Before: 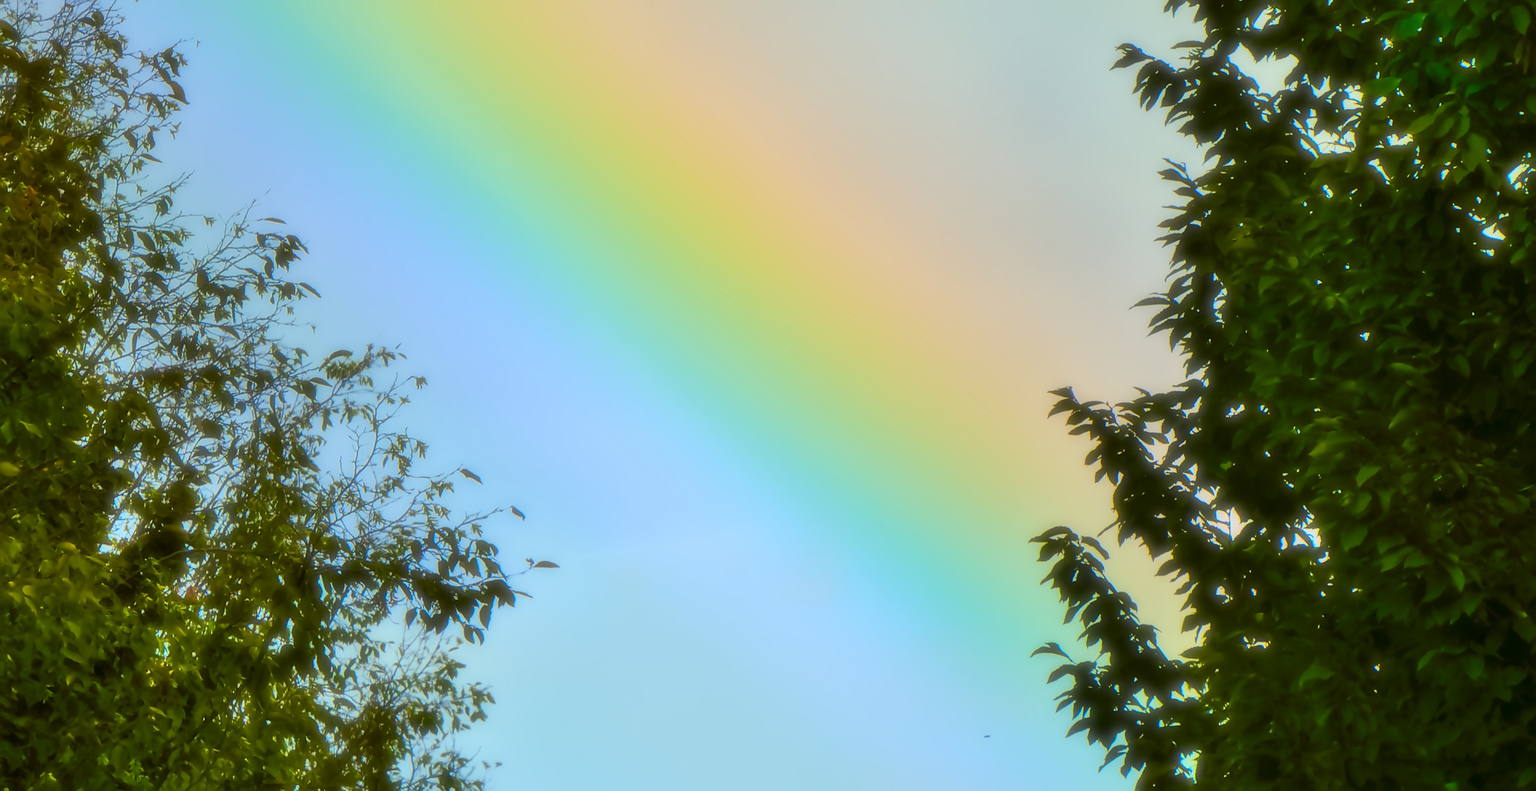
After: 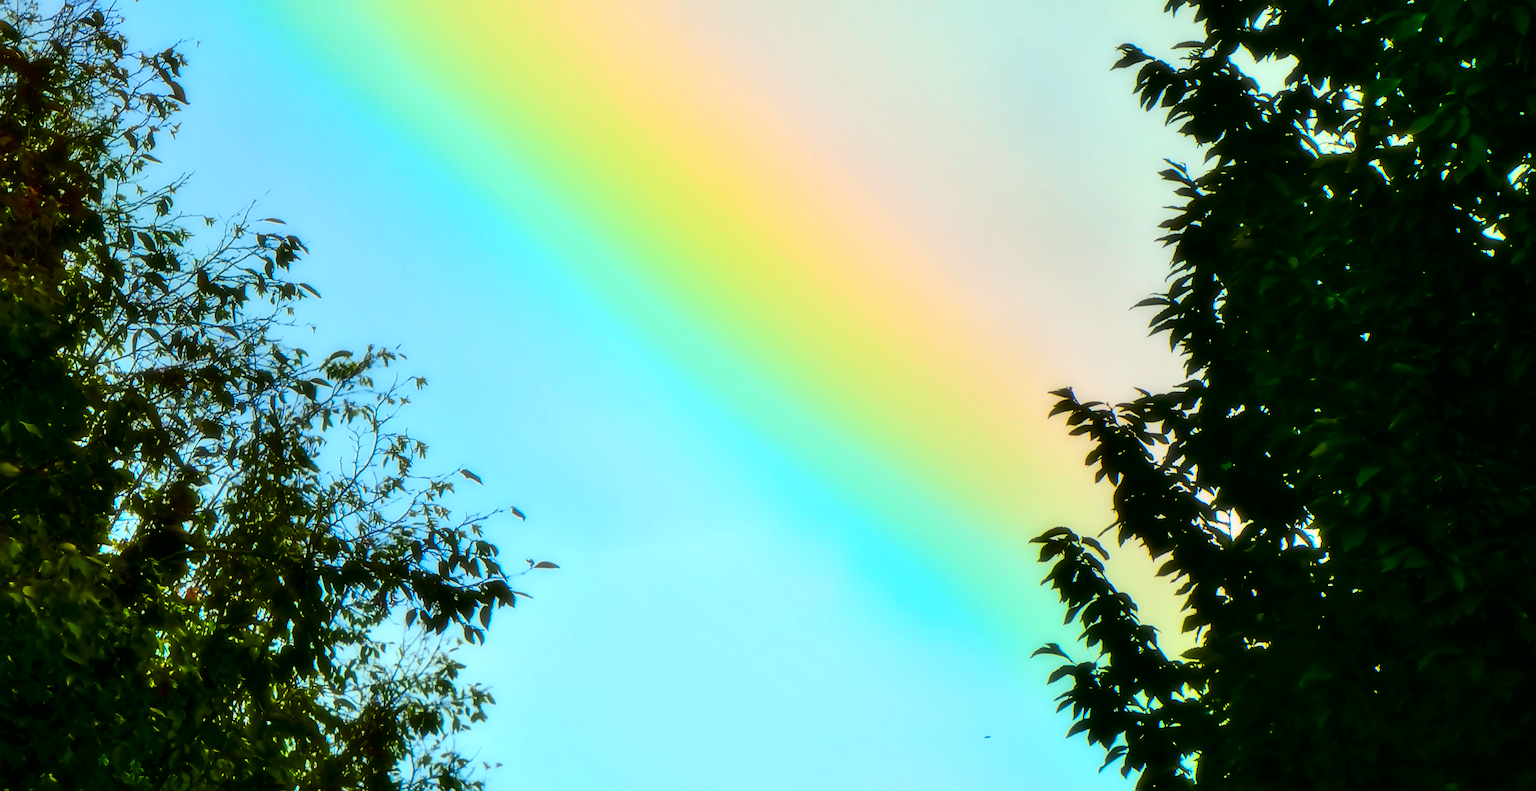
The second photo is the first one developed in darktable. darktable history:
tone equalizer: -8 EV -0.404 EV, -7 EV -0.354 EV, -6 EV -0.334 EV, -5 EV -0.244 EV, -3 EV 0.223 EV, -2 EV 0.318 EV, -1 EV 0.385 EV, +0 EV 0.447 EV
tone curve: curves: ch0 [(0, 0) (0.059, 0.027) (0.162, 0.125) (0.304, 0.279) (0.547, 0.532) (0.828, 0.815) (1, 0.983)]; ch1 [(0, 0) (0.23, 0.166) (0.34, 0.308) (0.371, 0.337) (0.429, 0.411) (0.477, 0.462) (0.499, 0.498) (0.529, 0.537) (0.559, 0.582) (0.743, 0.798) (1, 1)]; ch2 [(0, 0) (0.431, 0.414) (0.498, 0.503) (0.524, 0.528) (0.568, 0.546) (0.6, 0.597) (0.634, 0.645) (0.728, 0.742) (1, 1)], color space Lab, independent channels, preserve colors none
contrast brightness saturation: contrast 0.189, brightness -0.238, saturation 0.118
